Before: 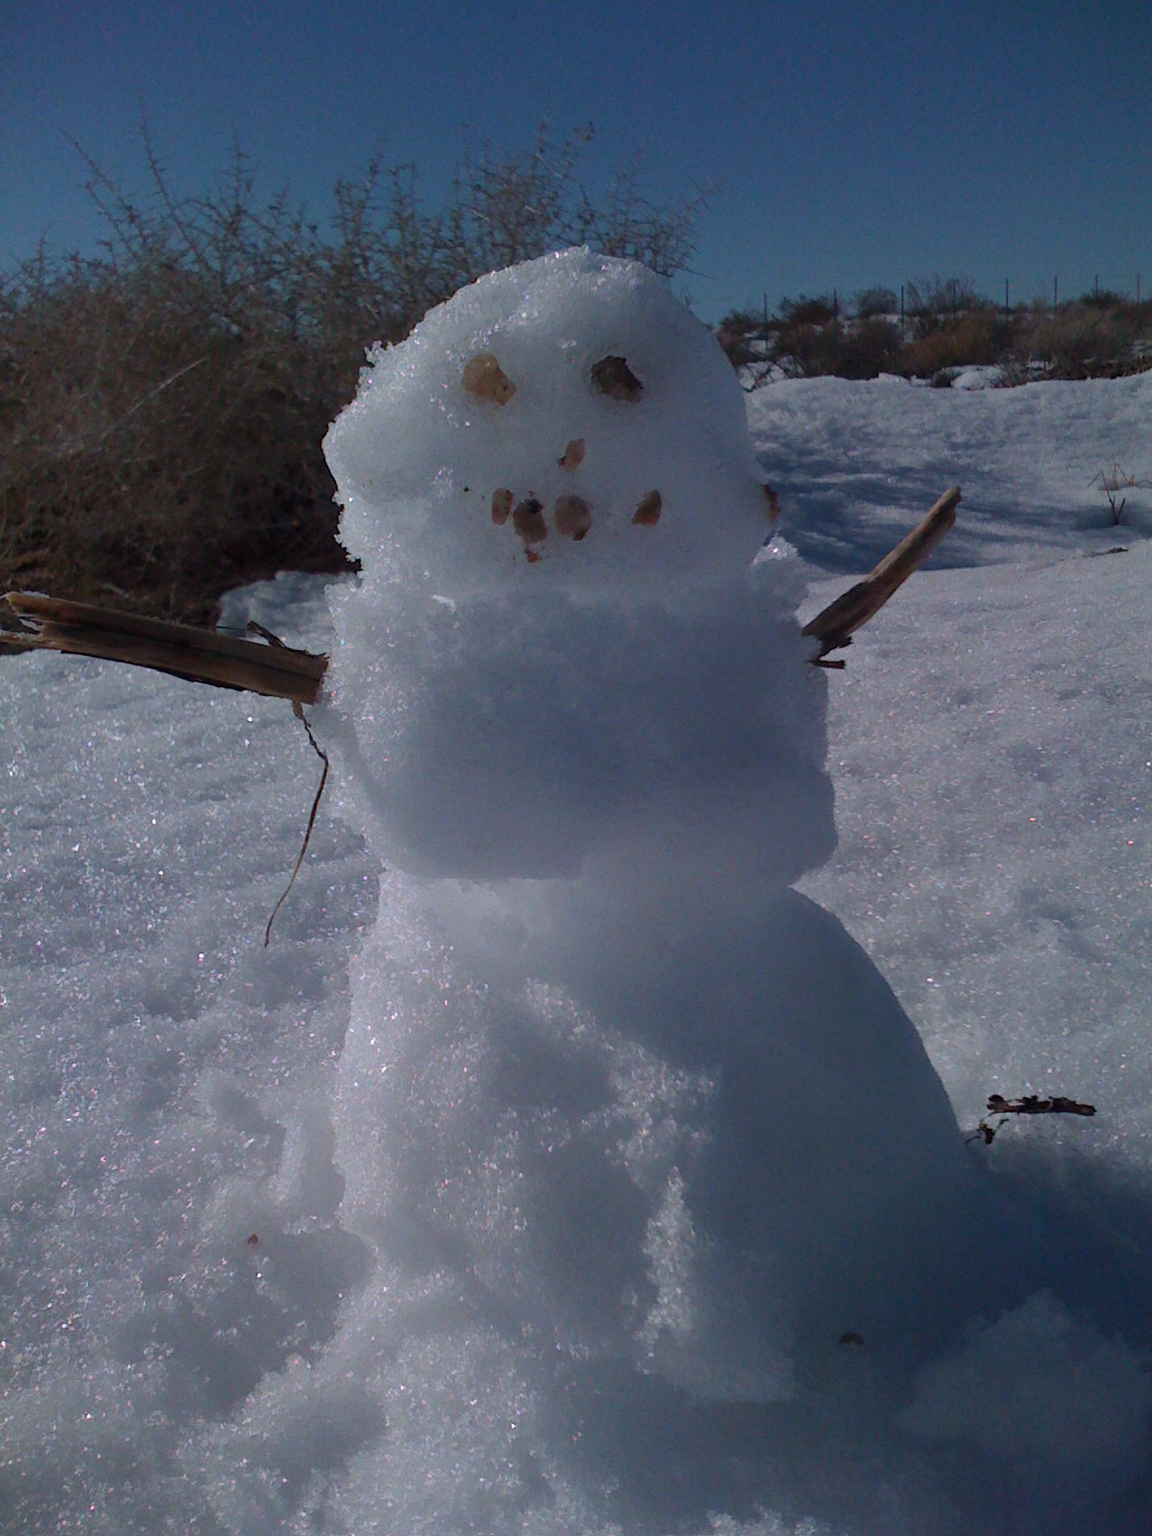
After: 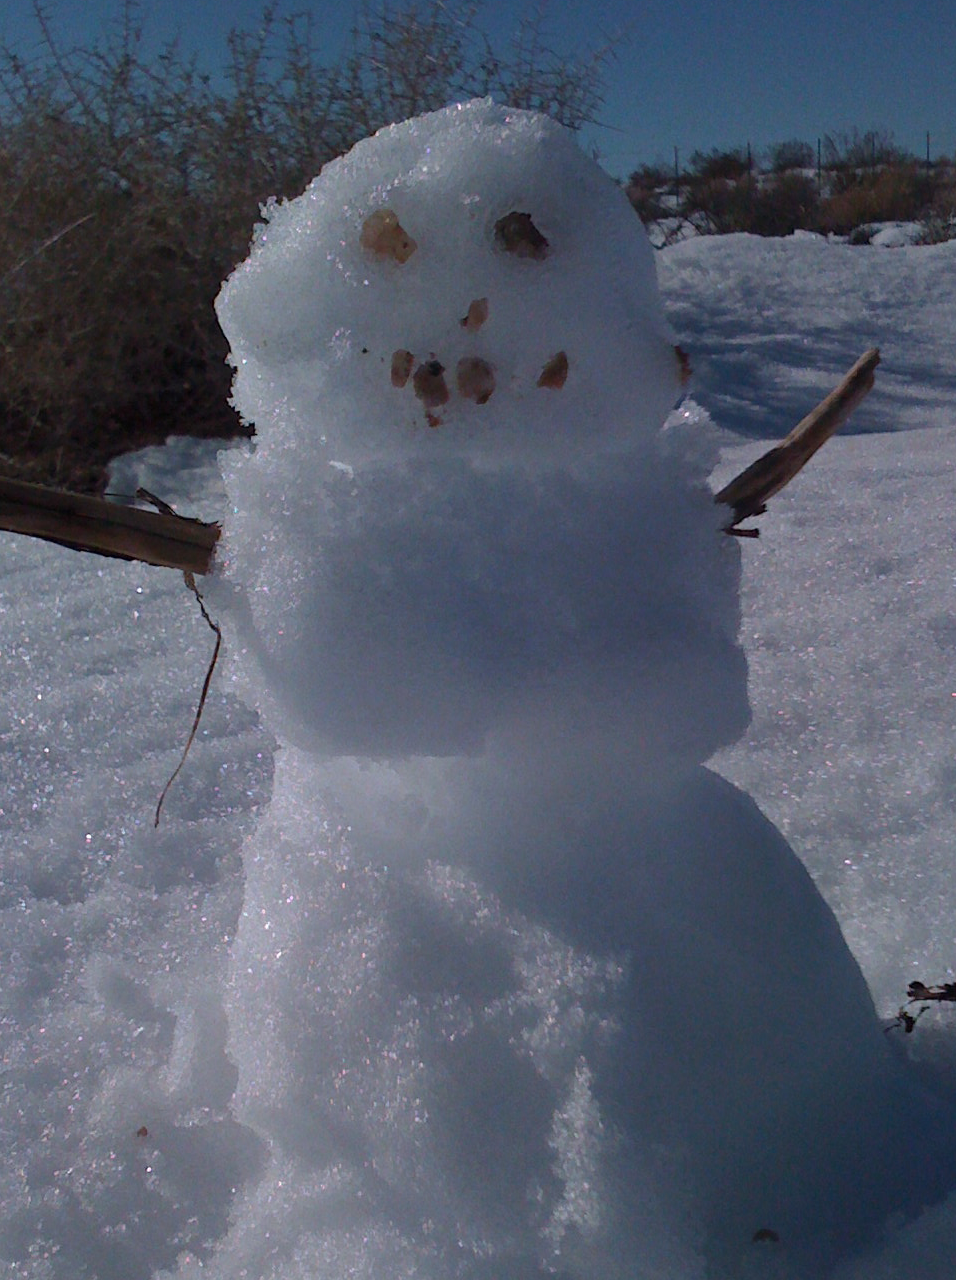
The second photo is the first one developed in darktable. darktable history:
crop and rotate: left 10.158%, top 10.041%, right 10.099%, bottom 9.92%
